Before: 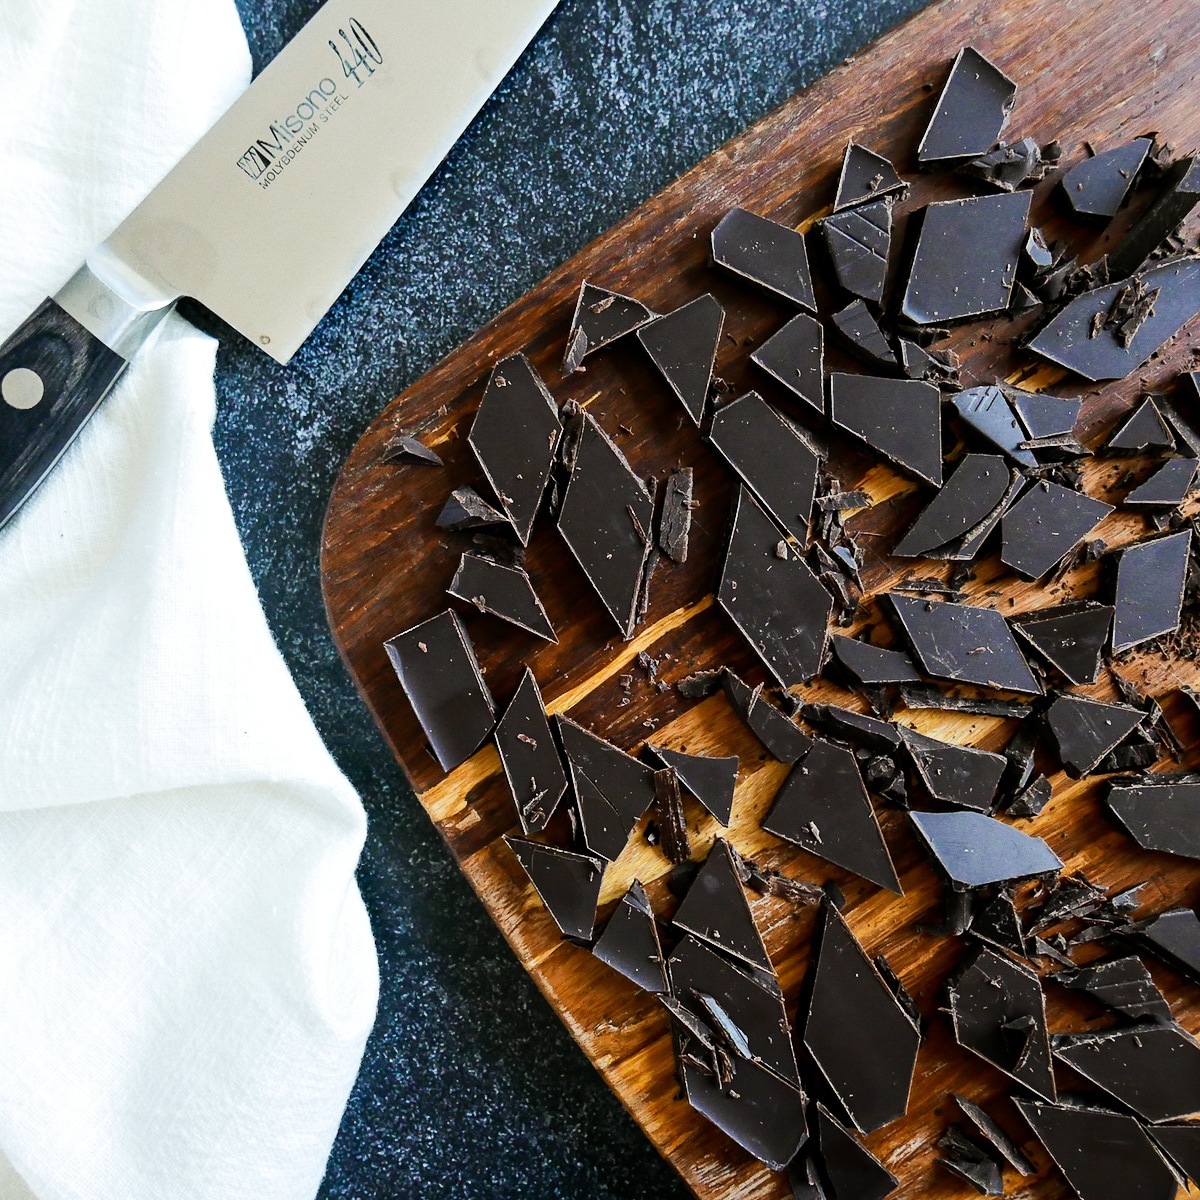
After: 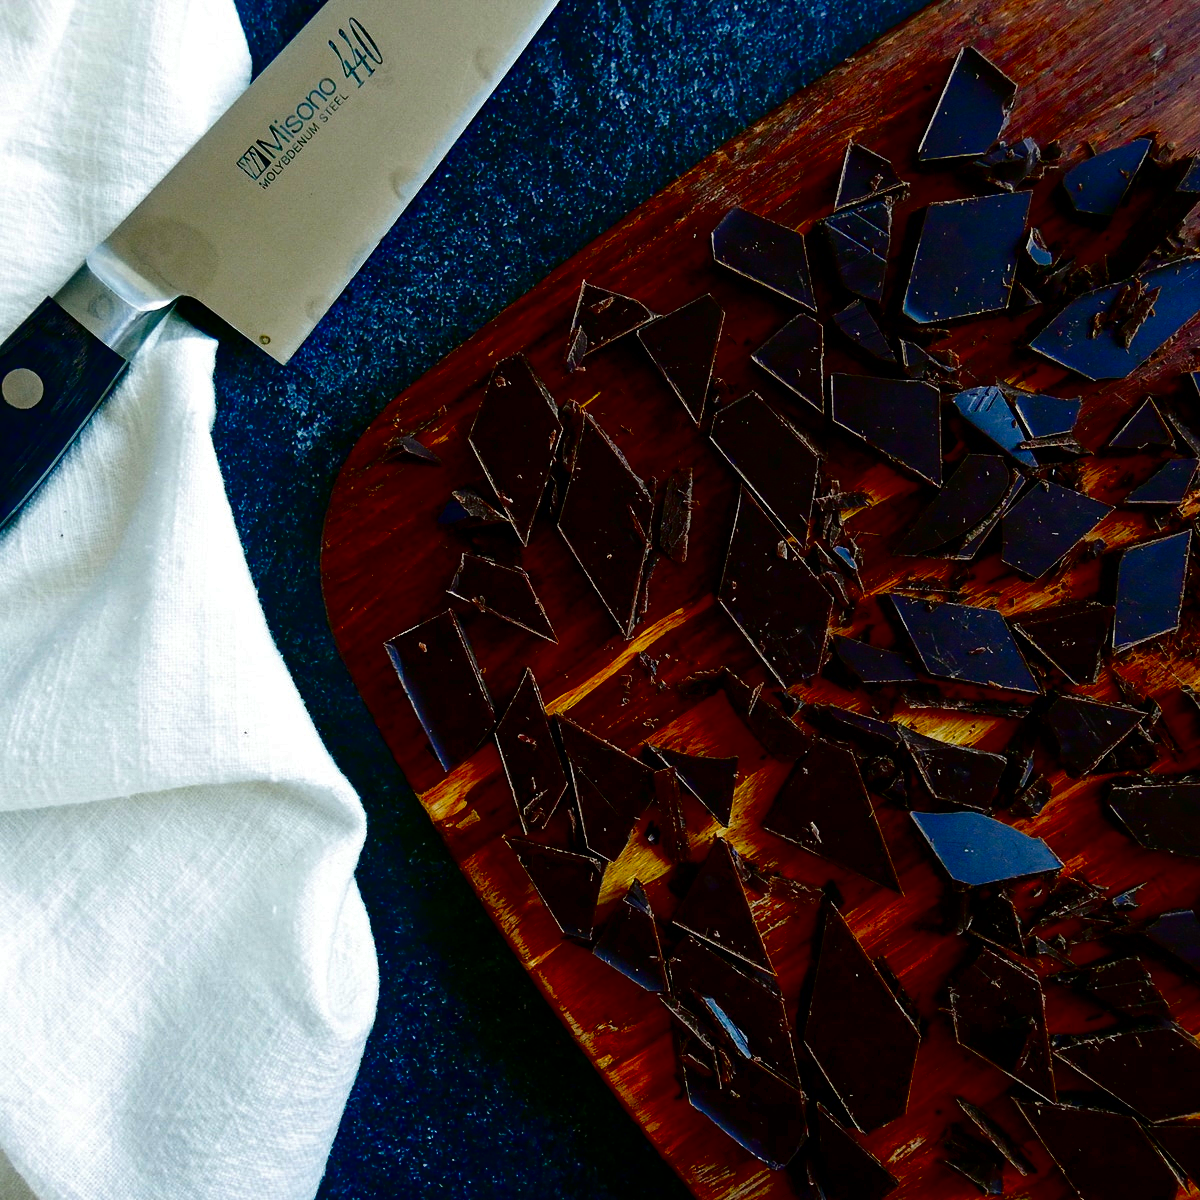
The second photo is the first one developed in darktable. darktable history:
contrast brightness saturation: brightness -0.998, saturation 0.994
